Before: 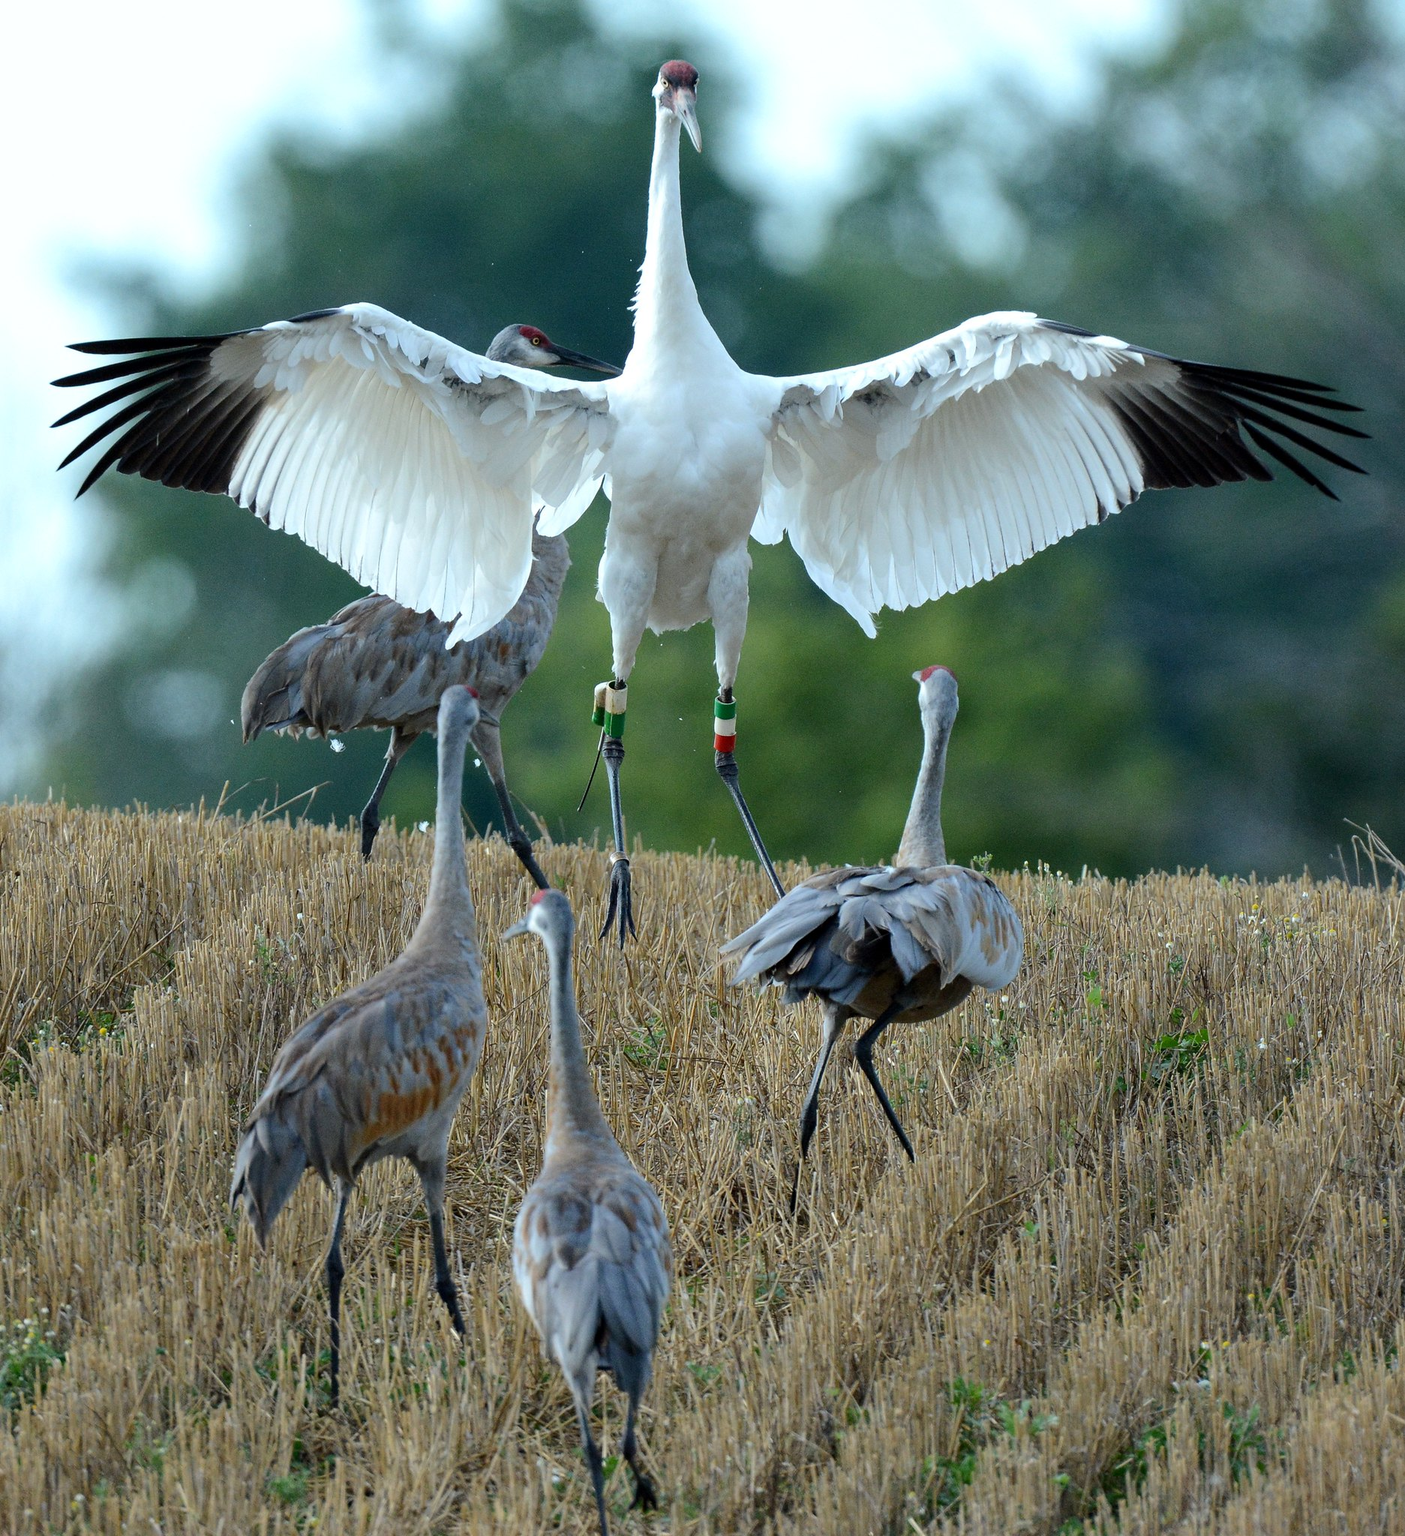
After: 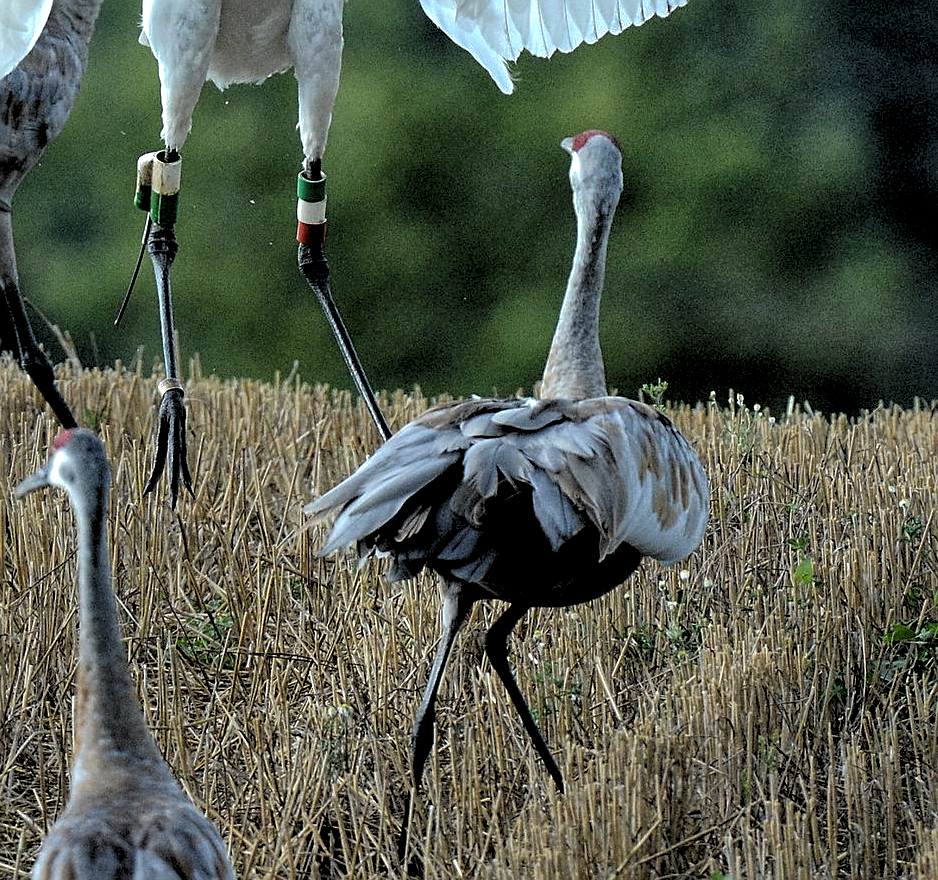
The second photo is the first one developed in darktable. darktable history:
crop: left 34.997%, top 37.004%, right 14.896%, bottom 19.994%
exposure: black level correction 0.002, exposure -0.1 EV, compensate highlight preservation false
local contrast: highlights 92%, shadows 86%, detail 160%, midtone range 0.2
shadows and highlights: on, module defaults
sharpen: on, module defaults
levels: levels [0.182, 0.542, 0.902]
contrast brightness saturation: contrast 0.073
